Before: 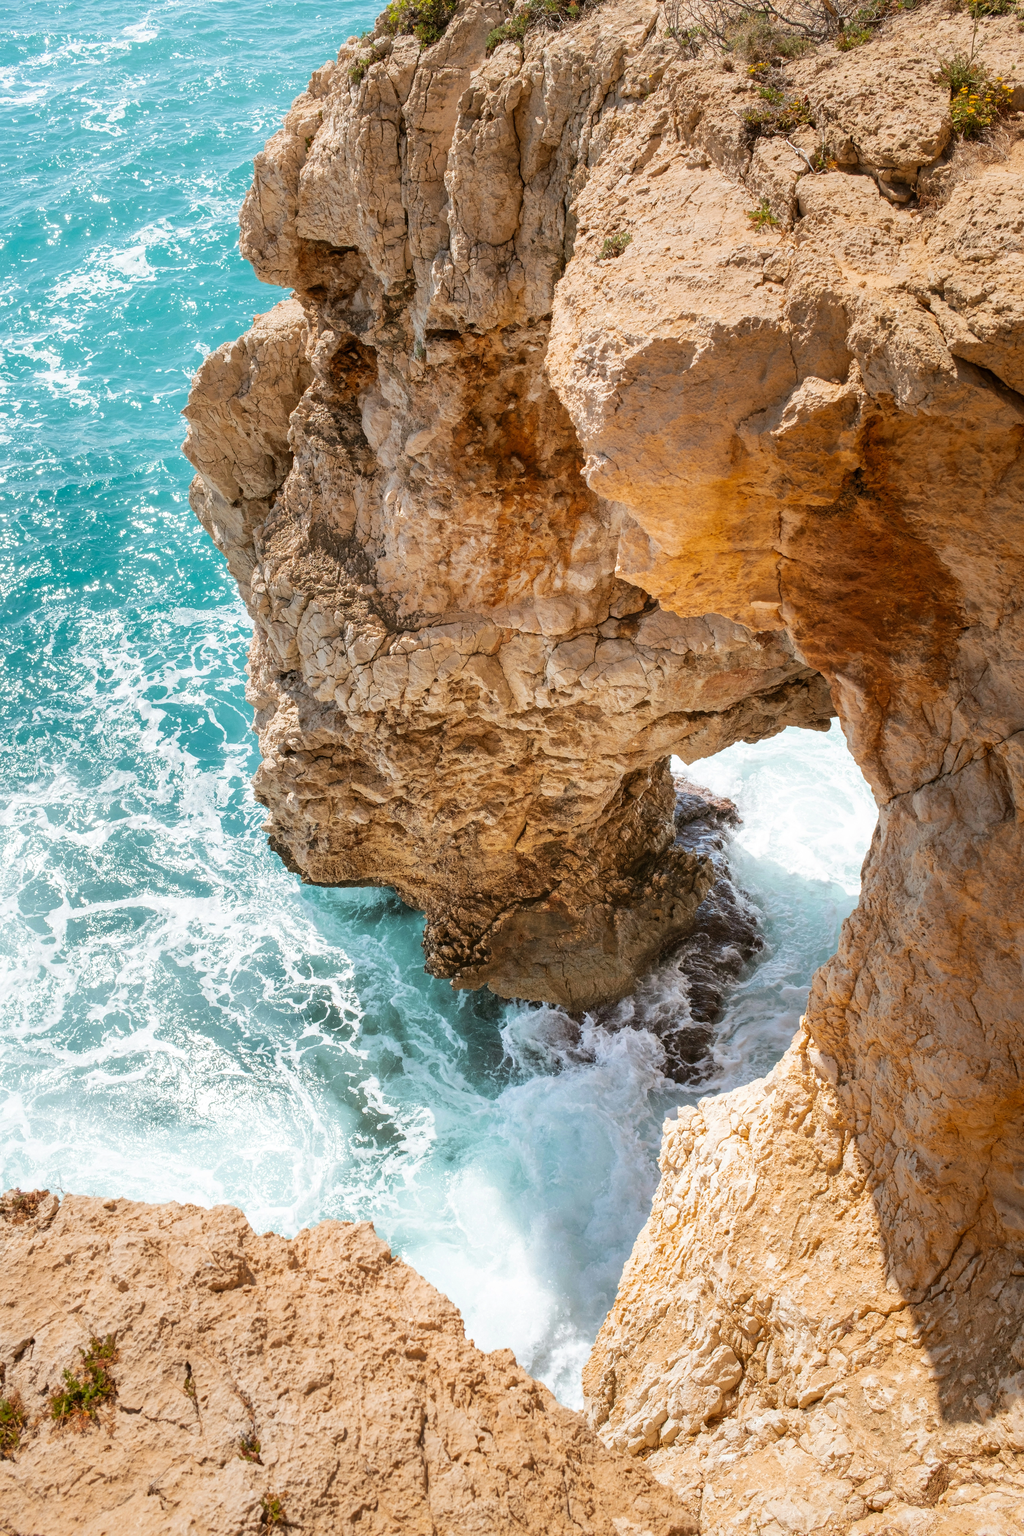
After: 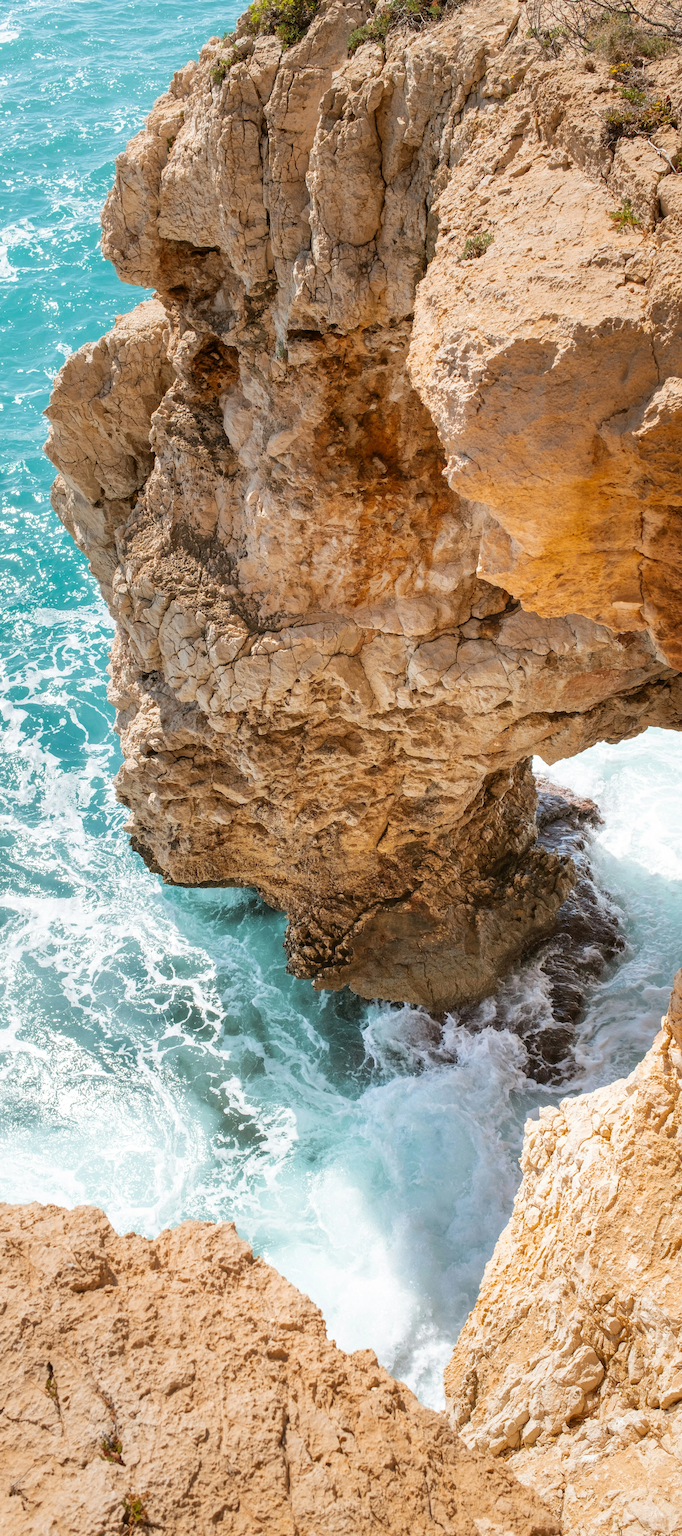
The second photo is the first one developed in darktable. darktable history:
crop and rotate: left 13.558%, right 19.774%
